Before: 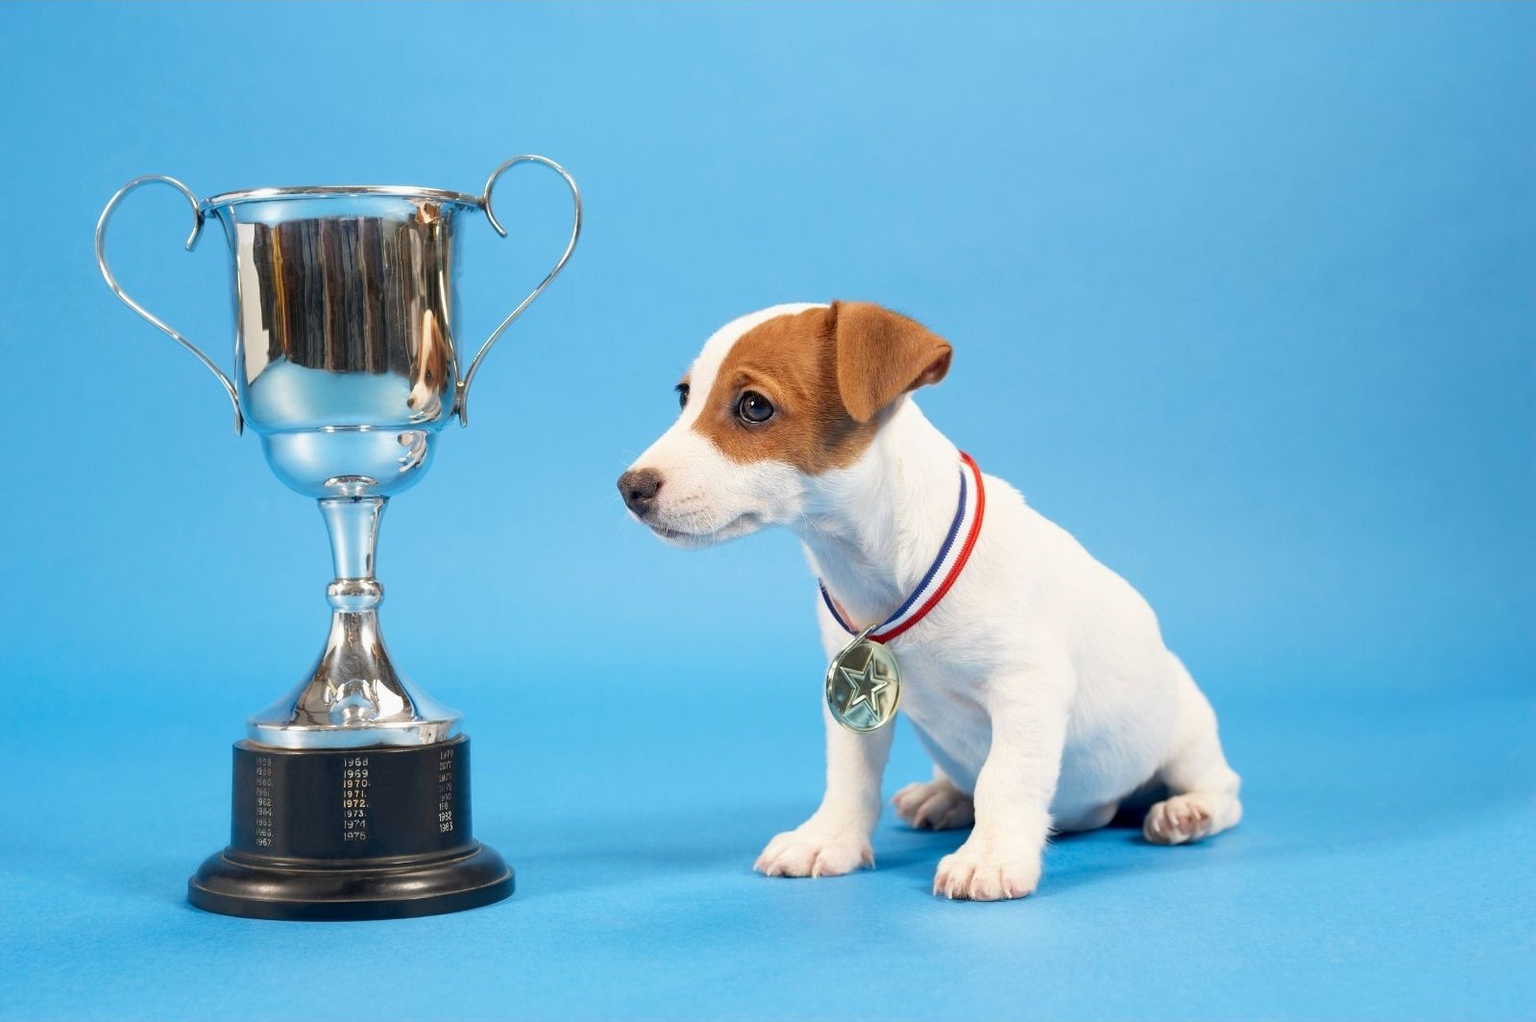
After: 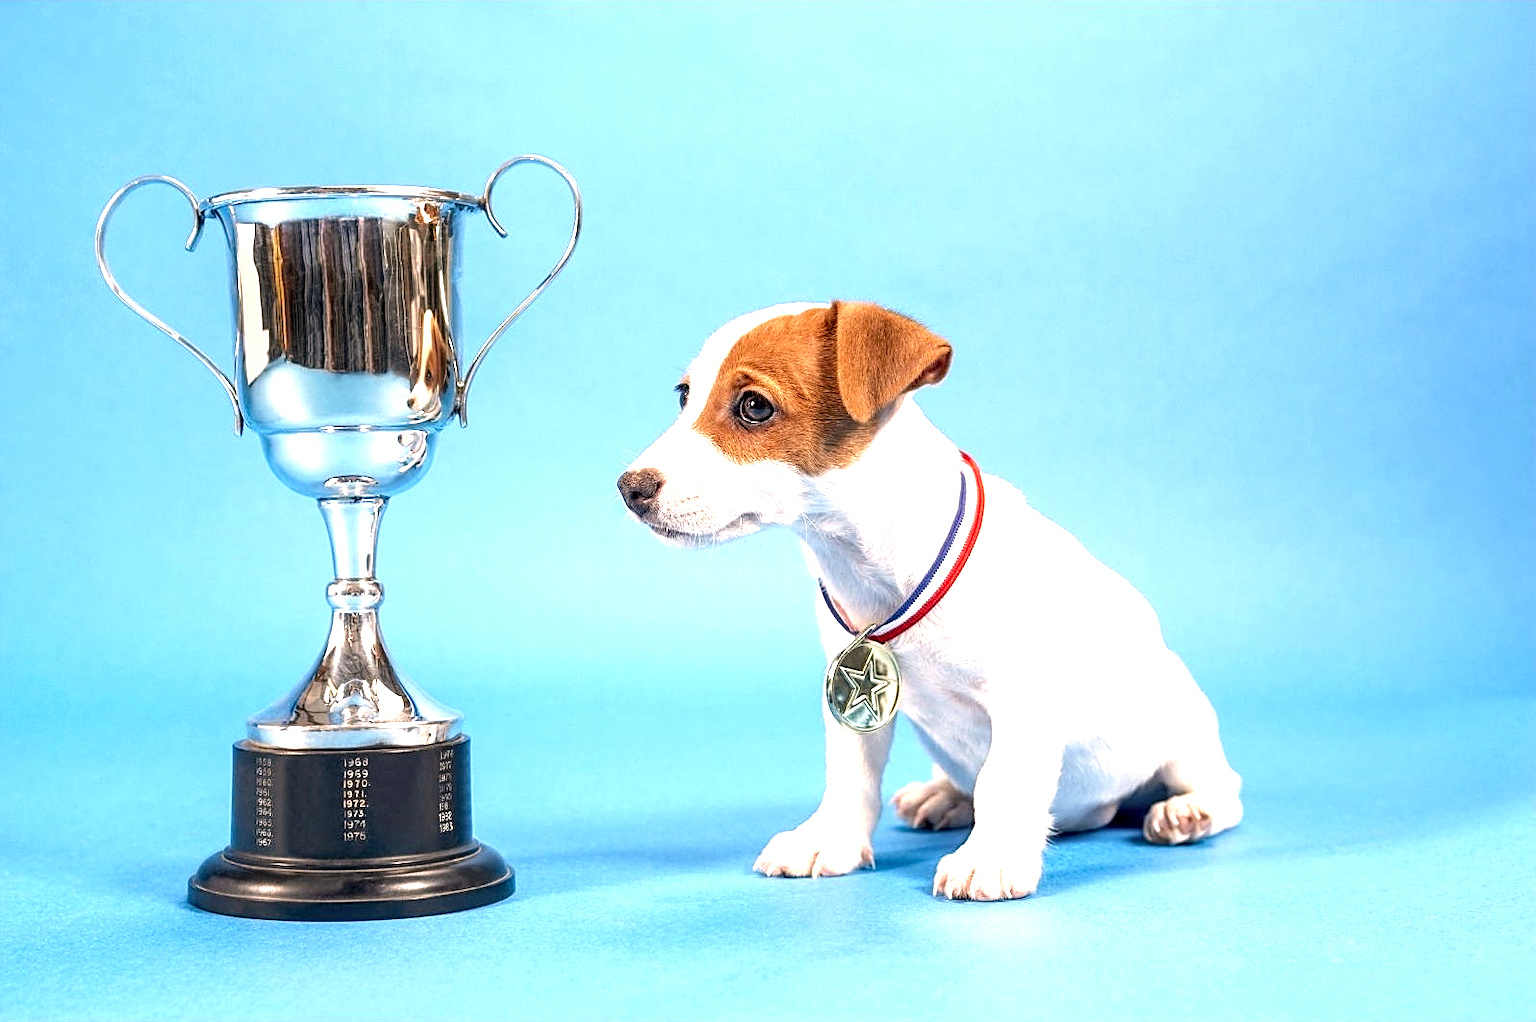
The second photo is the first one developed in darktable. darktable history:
color correction: highlights a* 7.03, highlights b* 4.43
exposure: black level correction 0, exposure 0.893 EV, compensate highlight preservation false
local contrast: detail 150%
sharpen: amount 0.563
